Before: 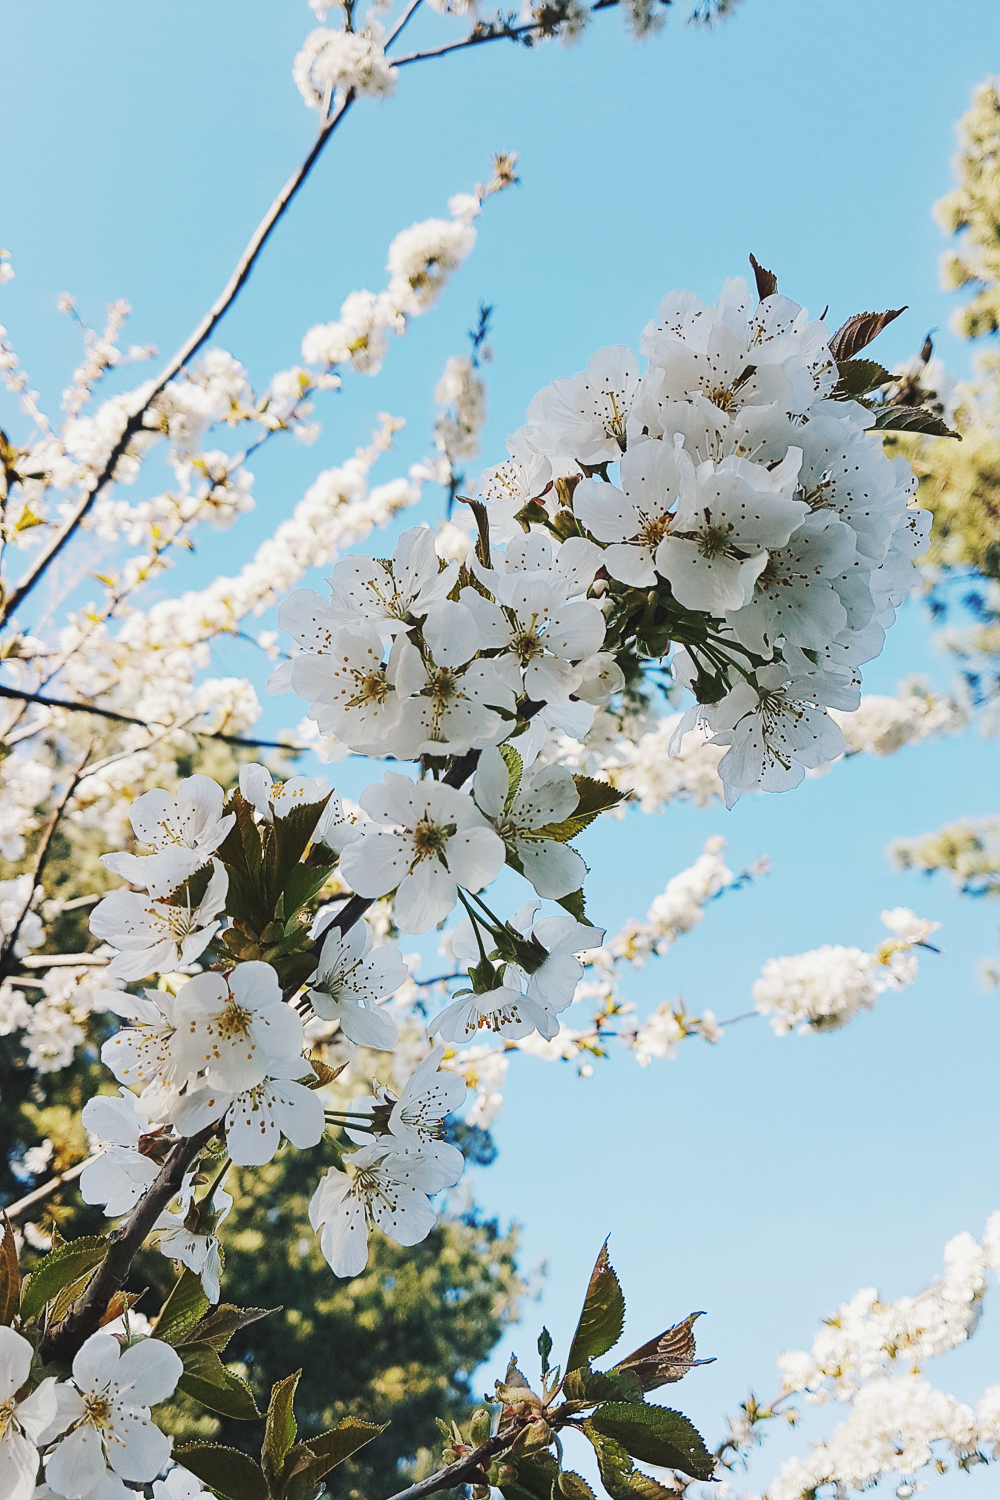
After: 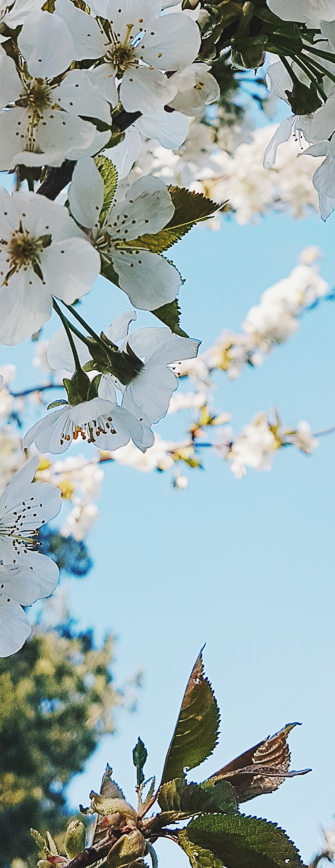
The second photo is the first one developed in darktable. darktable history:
crop: left 40.533%, top 39.304%, right 25.951%, bottom 2.813%
